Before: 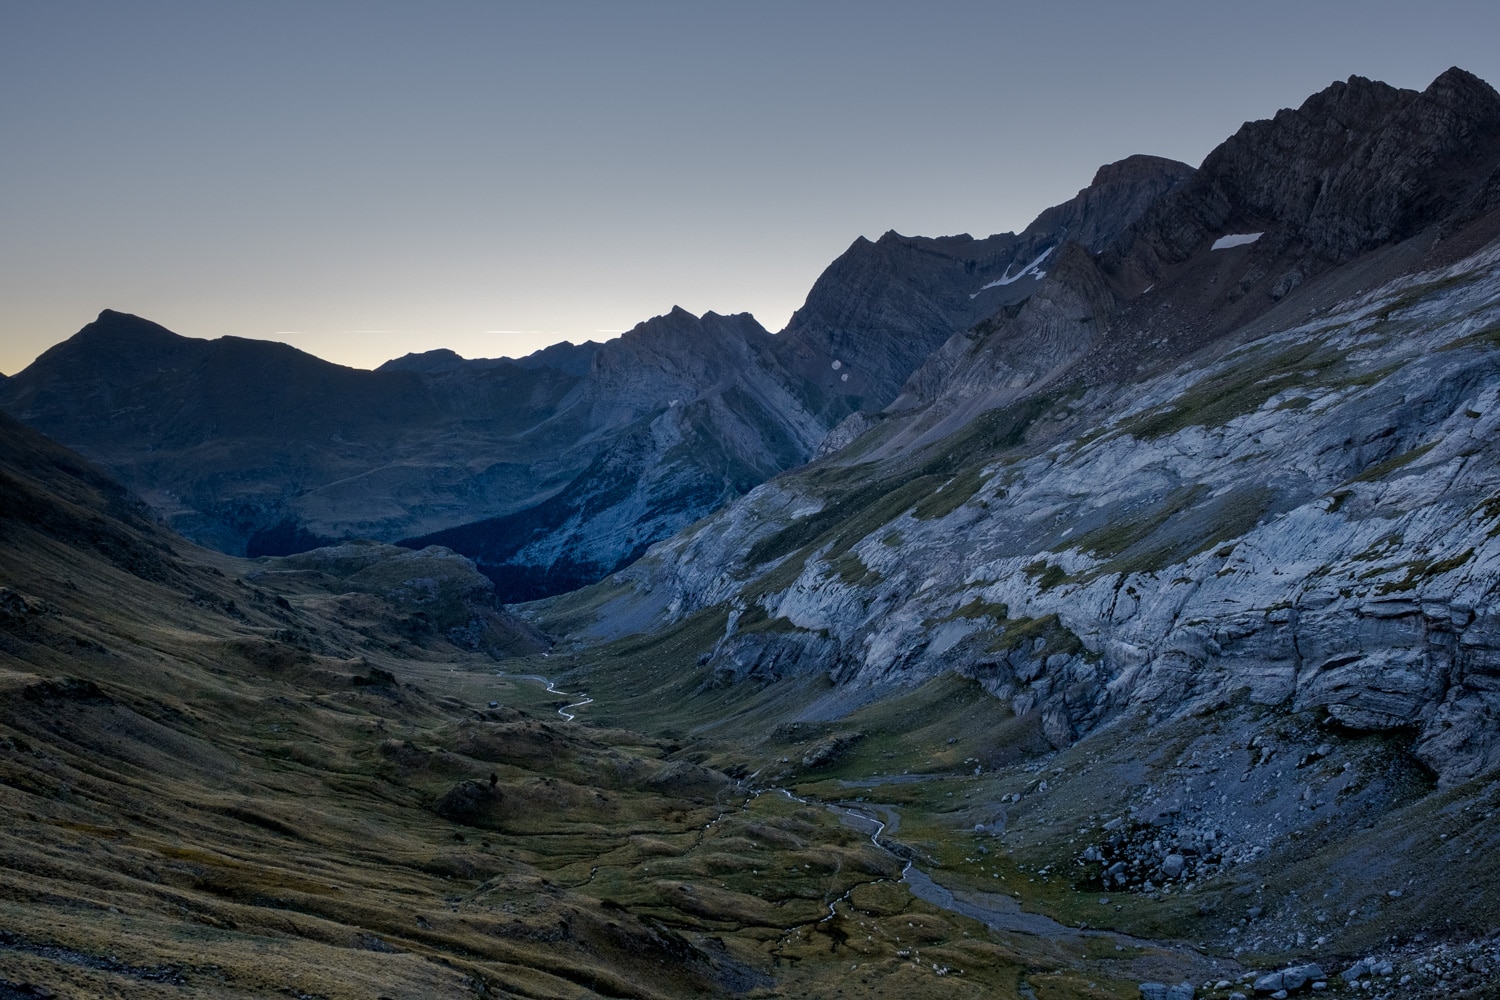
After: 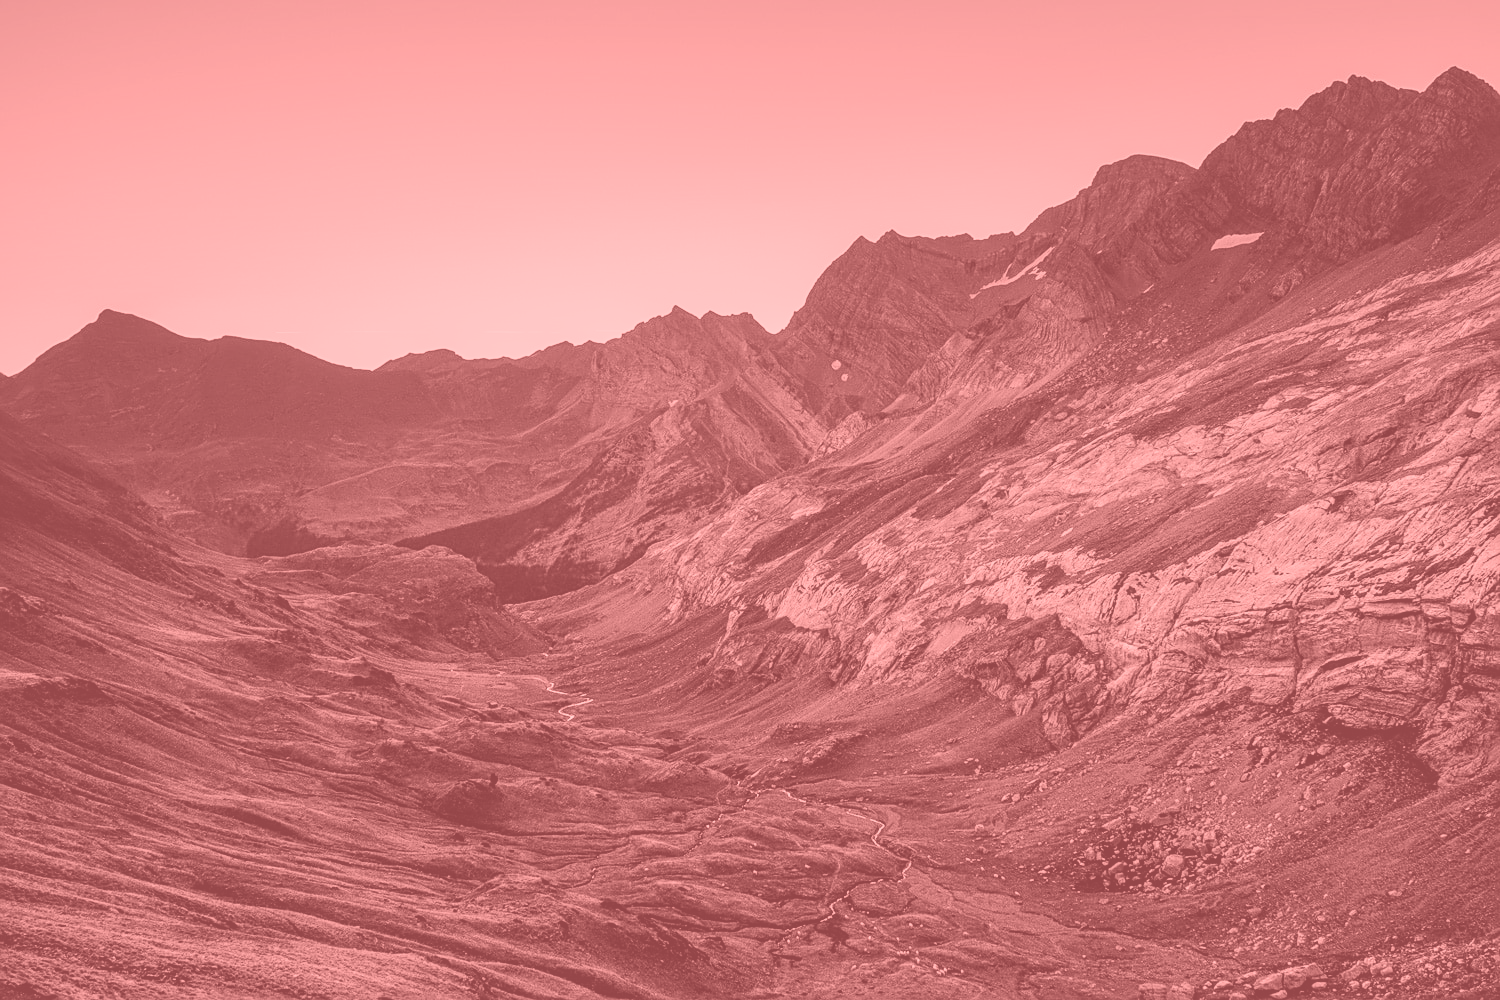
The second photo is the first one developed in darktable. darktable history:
colorize: saturation 51%, source mix 50.67%, lightness 50.67%
sharpen: on, module defaults
local contrast: on, module defaults
base curve: curves: ch0 [(0, 0) (0.028, 0.03) (0.121, 0.232) (0.46, 0.748) (0.859, 0.968) (1, 1)], preserve colors none
